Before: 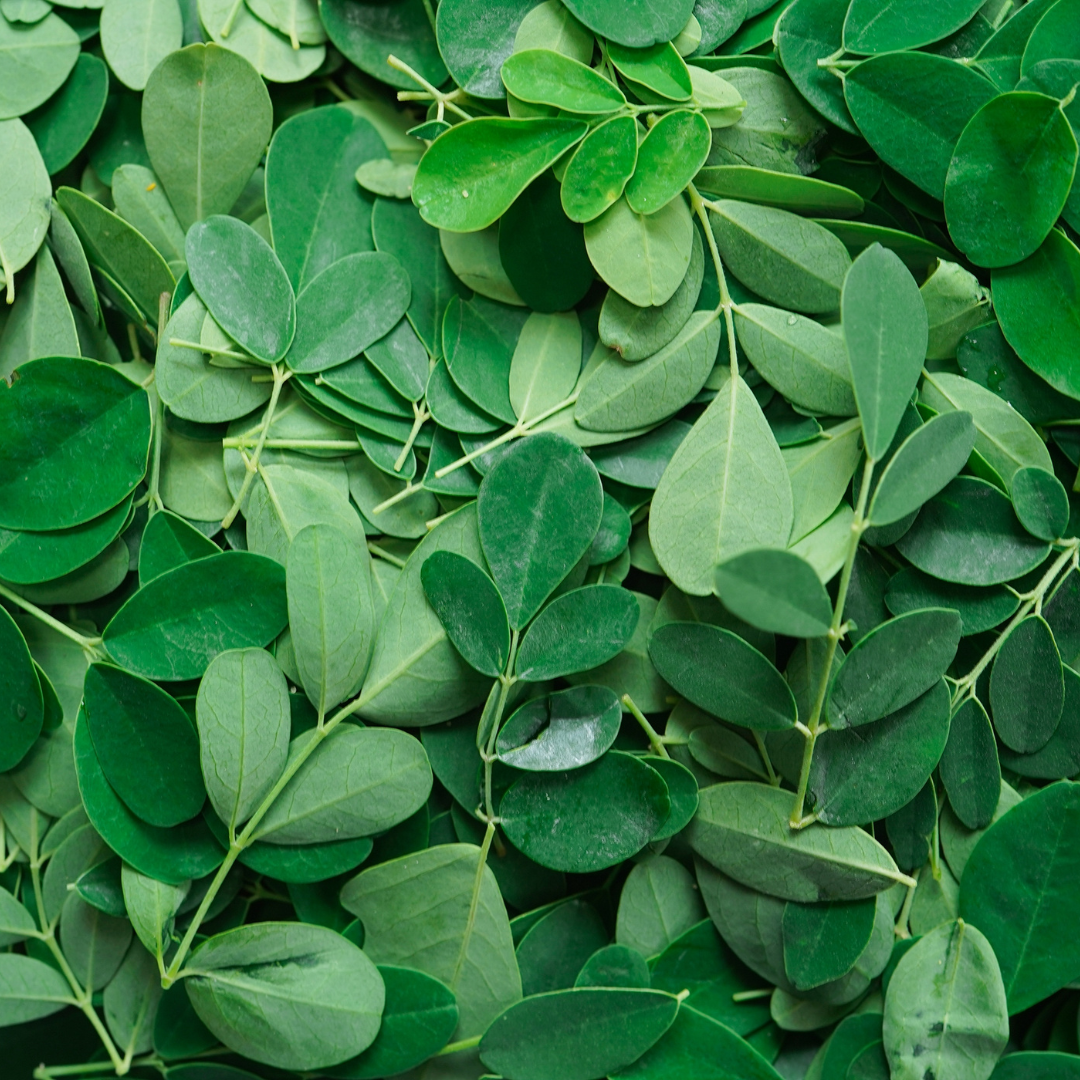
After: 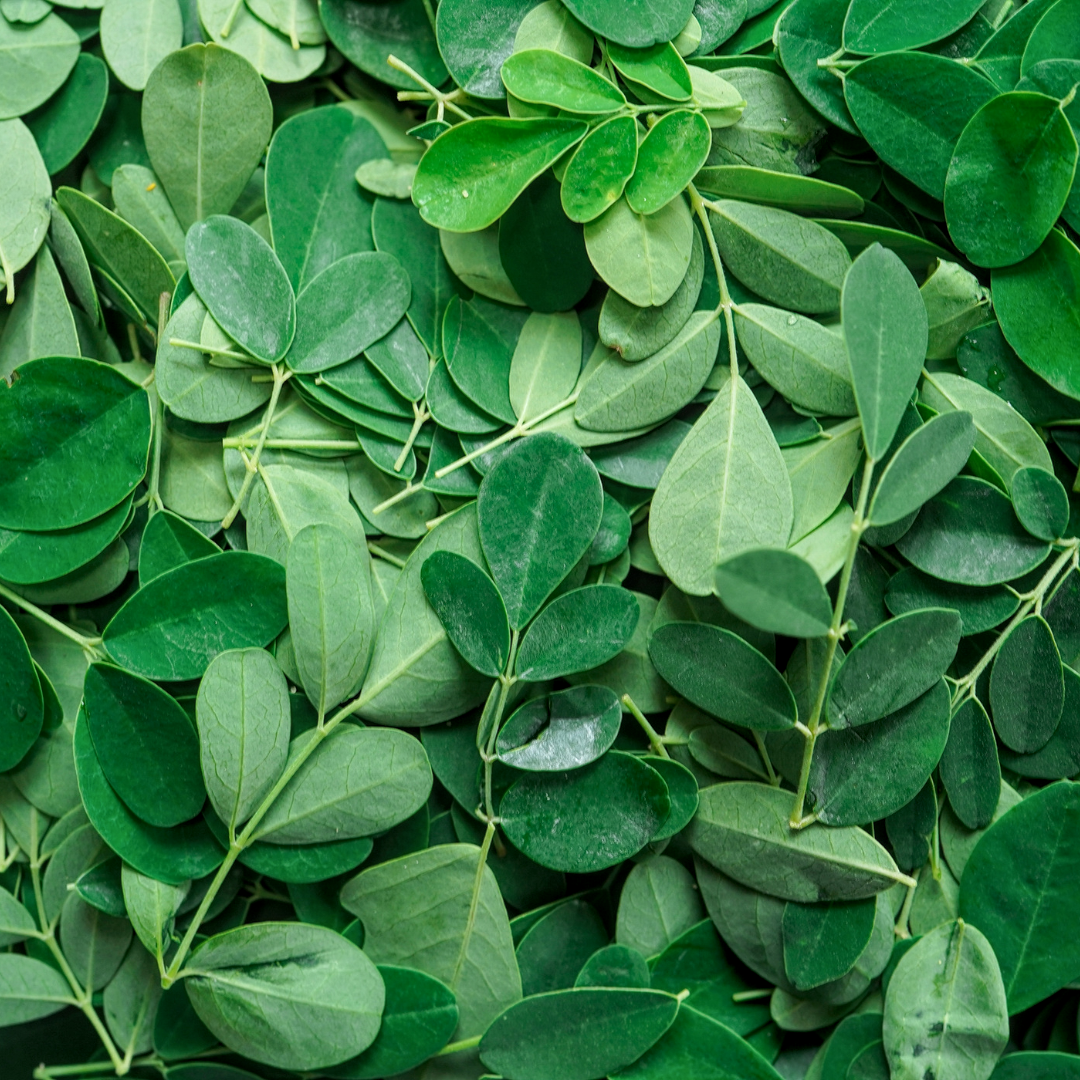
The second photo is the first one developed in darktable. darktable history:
base curve: preserve colors none
local contrast: highlights 99%, shadows 86%, detail 160%, midtone range 0.2
